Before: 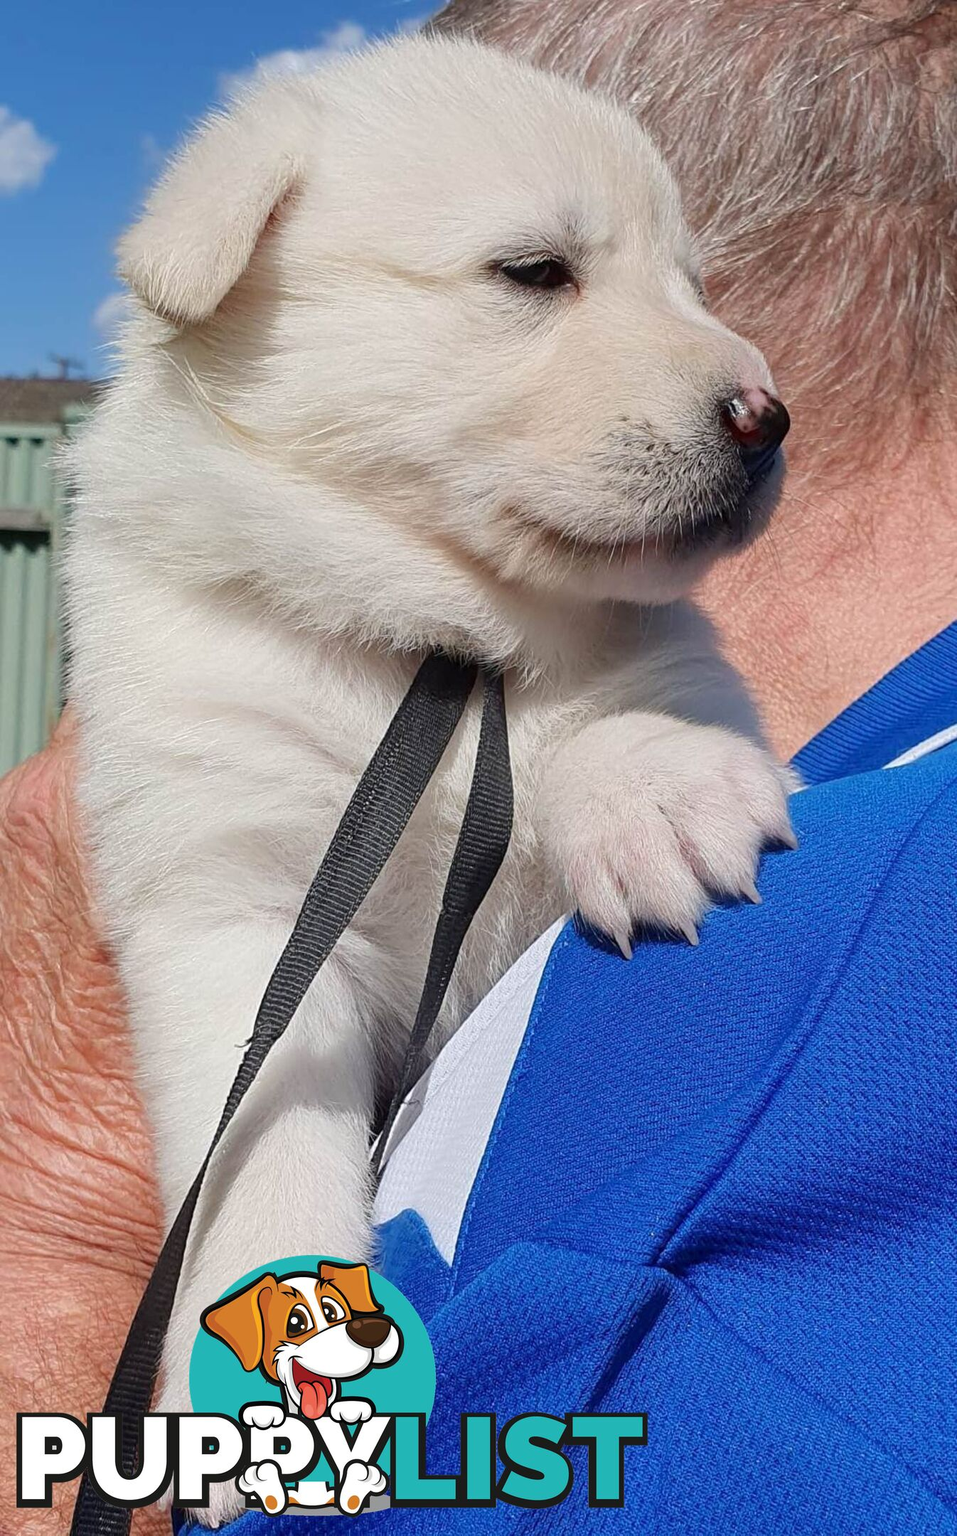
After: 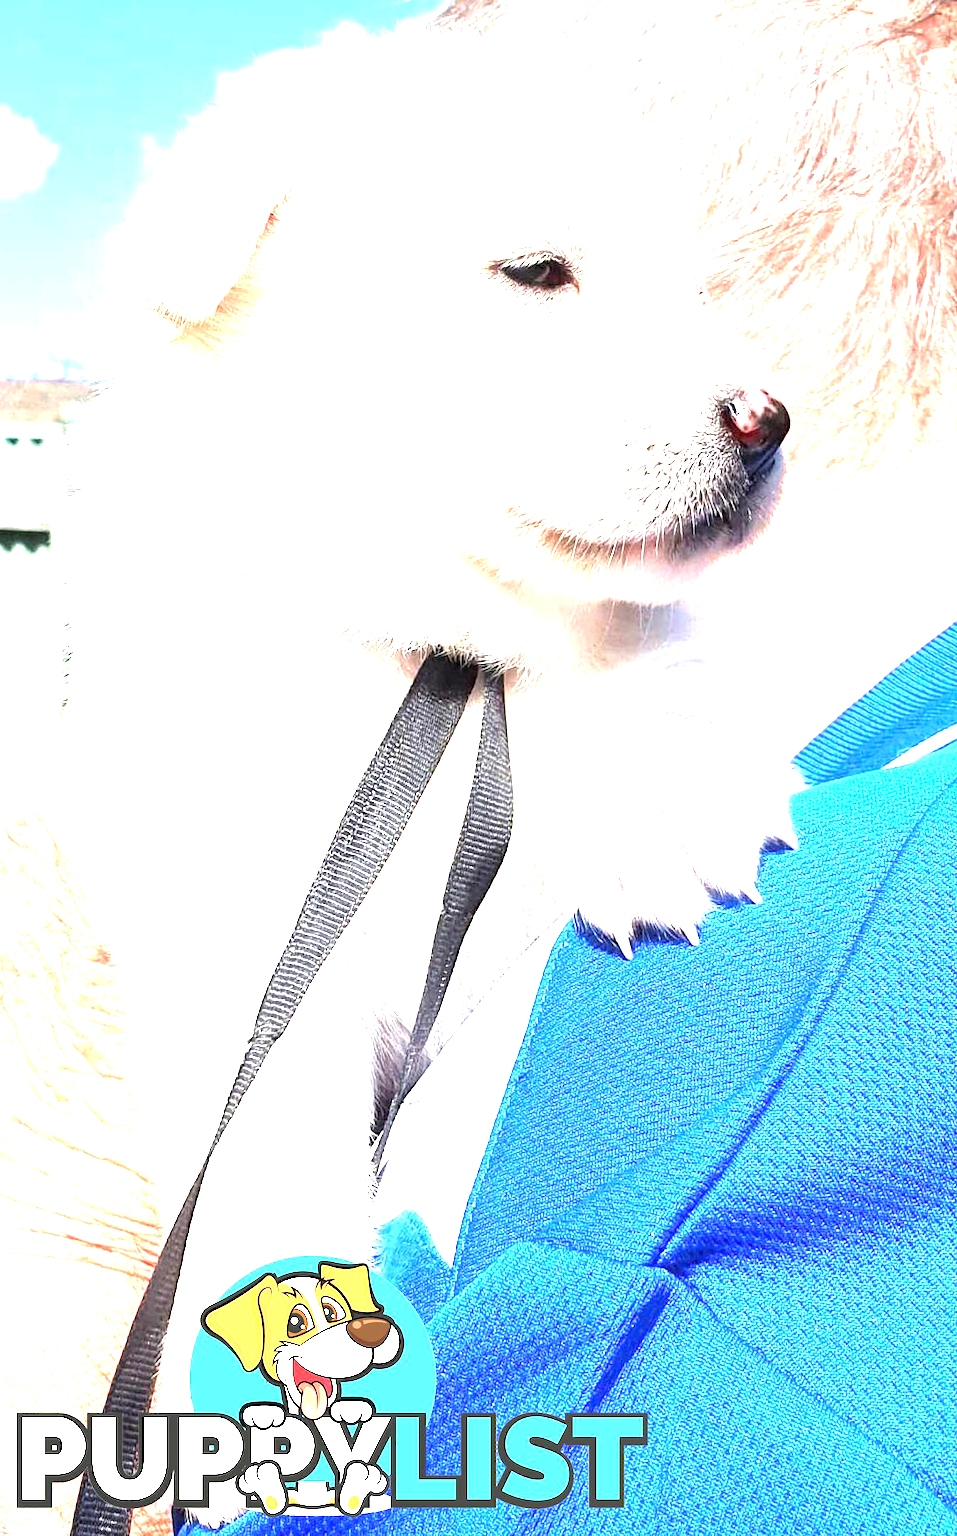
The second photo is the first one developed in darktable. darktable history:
exposure: exposure 1.993 EV, compensate exposure bias true, compensate highlight preservation false
tone equalizer: -8 EV -1.08 EV, -7 EV -1.01 EV, -6 EV -0.854 EV, -5 EV -0.61 EV, -3 EV 0.545 EV, -2 EV 0.869 EV, -1 EV 1 EV, +0 EV 1.07 EV
